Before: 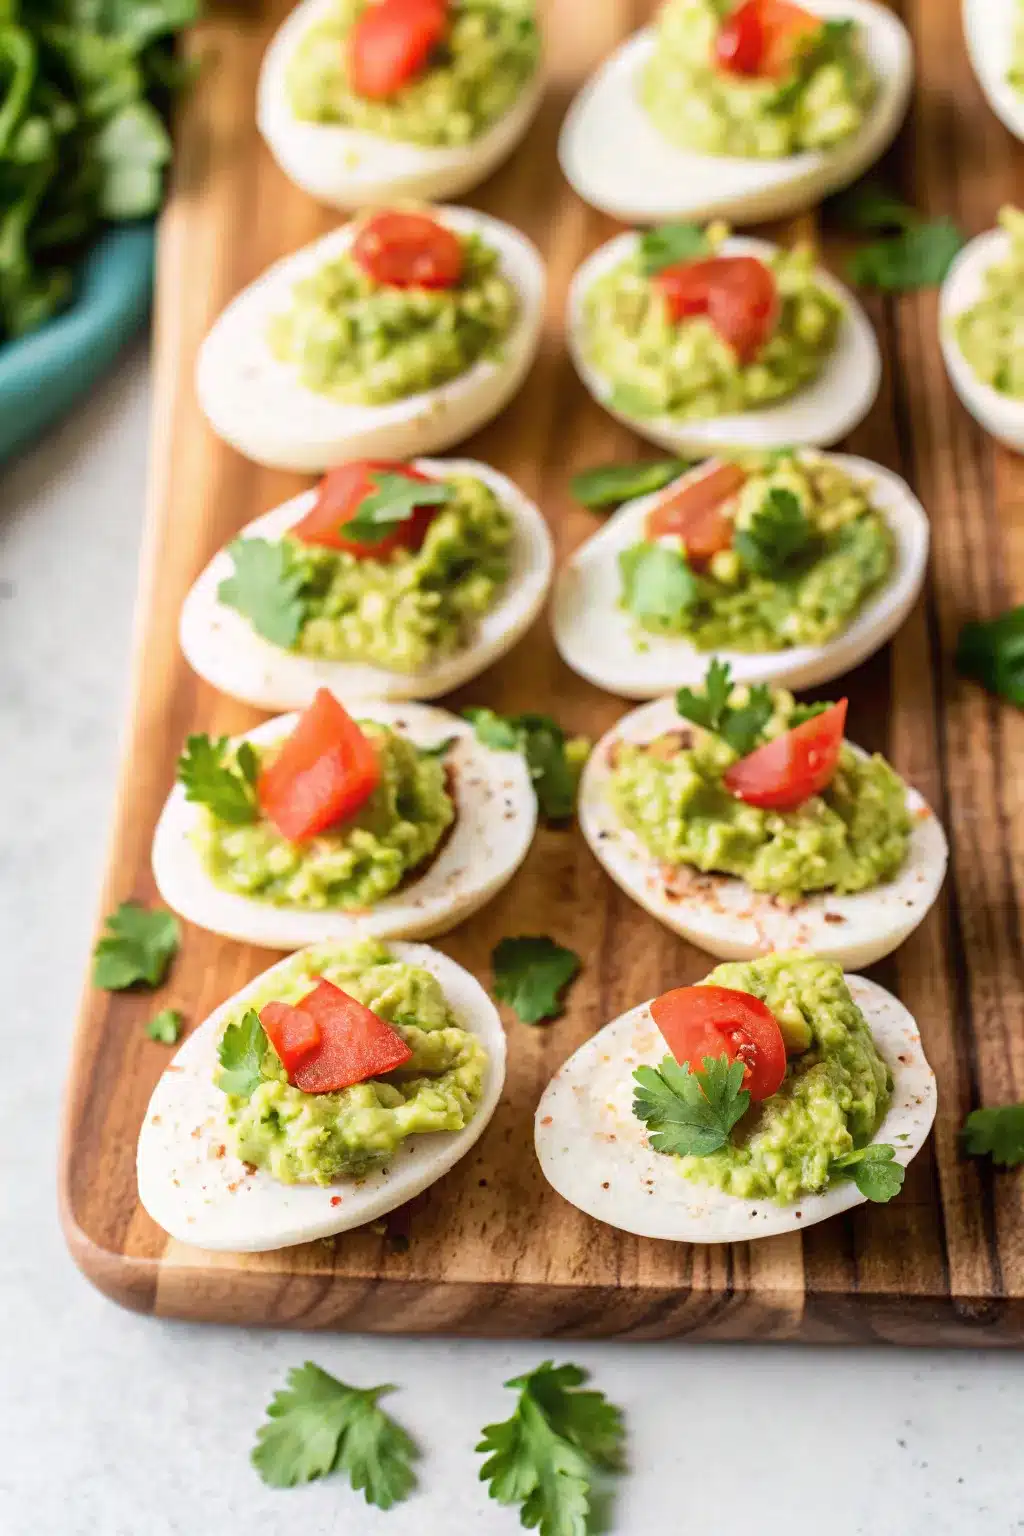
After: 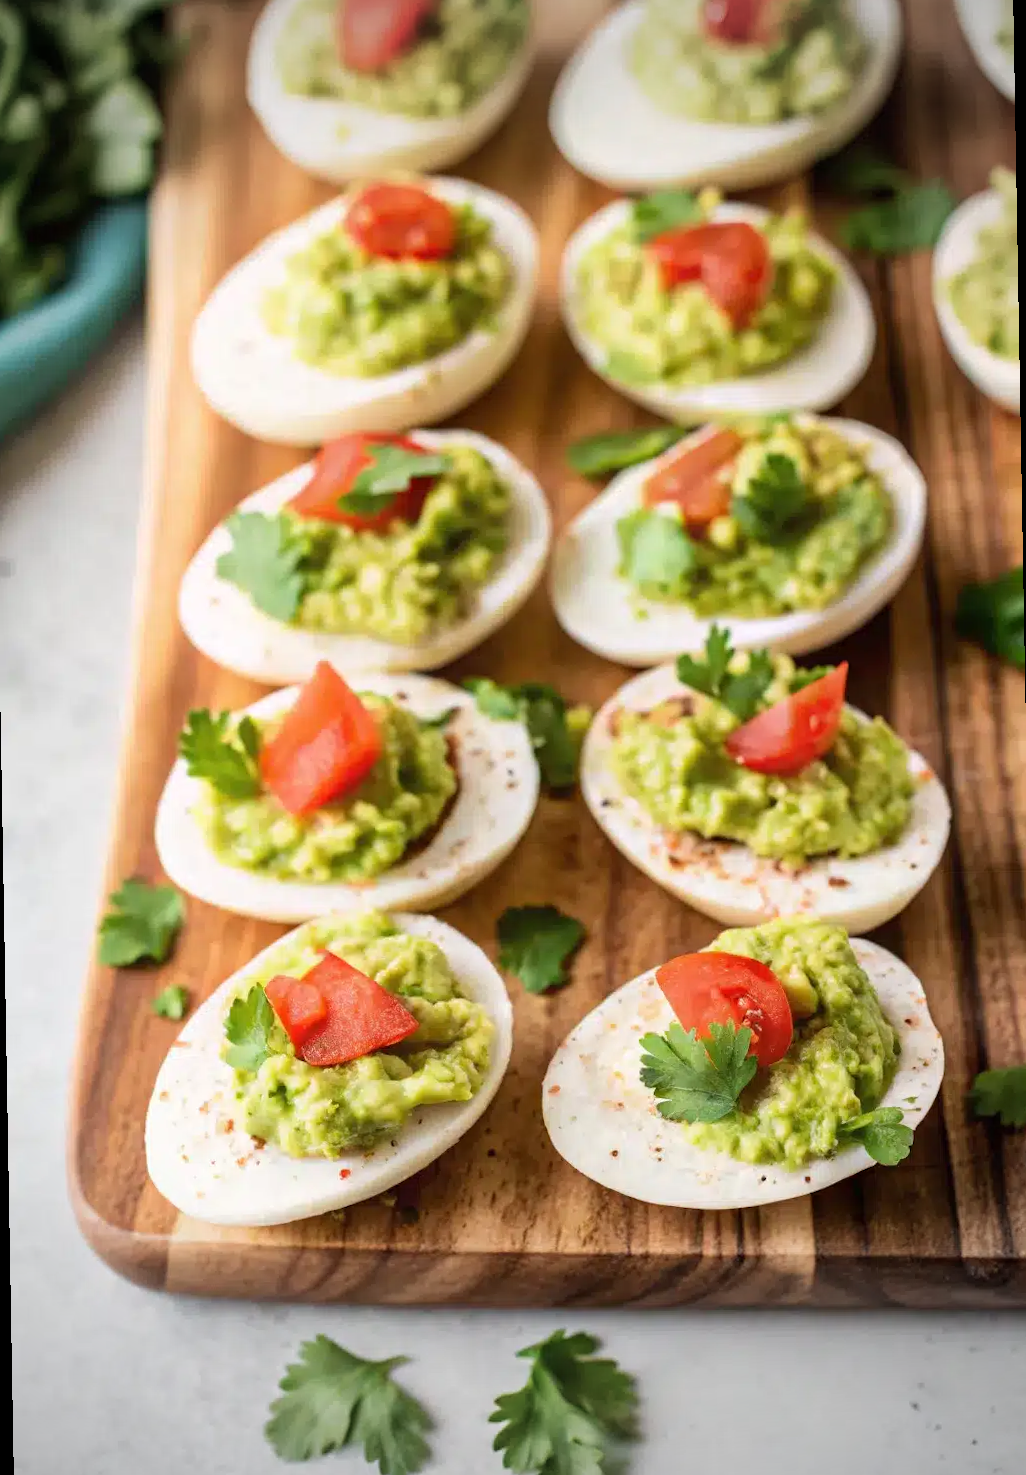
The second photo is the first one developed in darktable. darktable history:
rotate and perspective: rotation -1°, crop left 0.011, crop right 0.989, crop top 0.025, crop bottom 0.975
vignetting: width/height ratio 1.094
